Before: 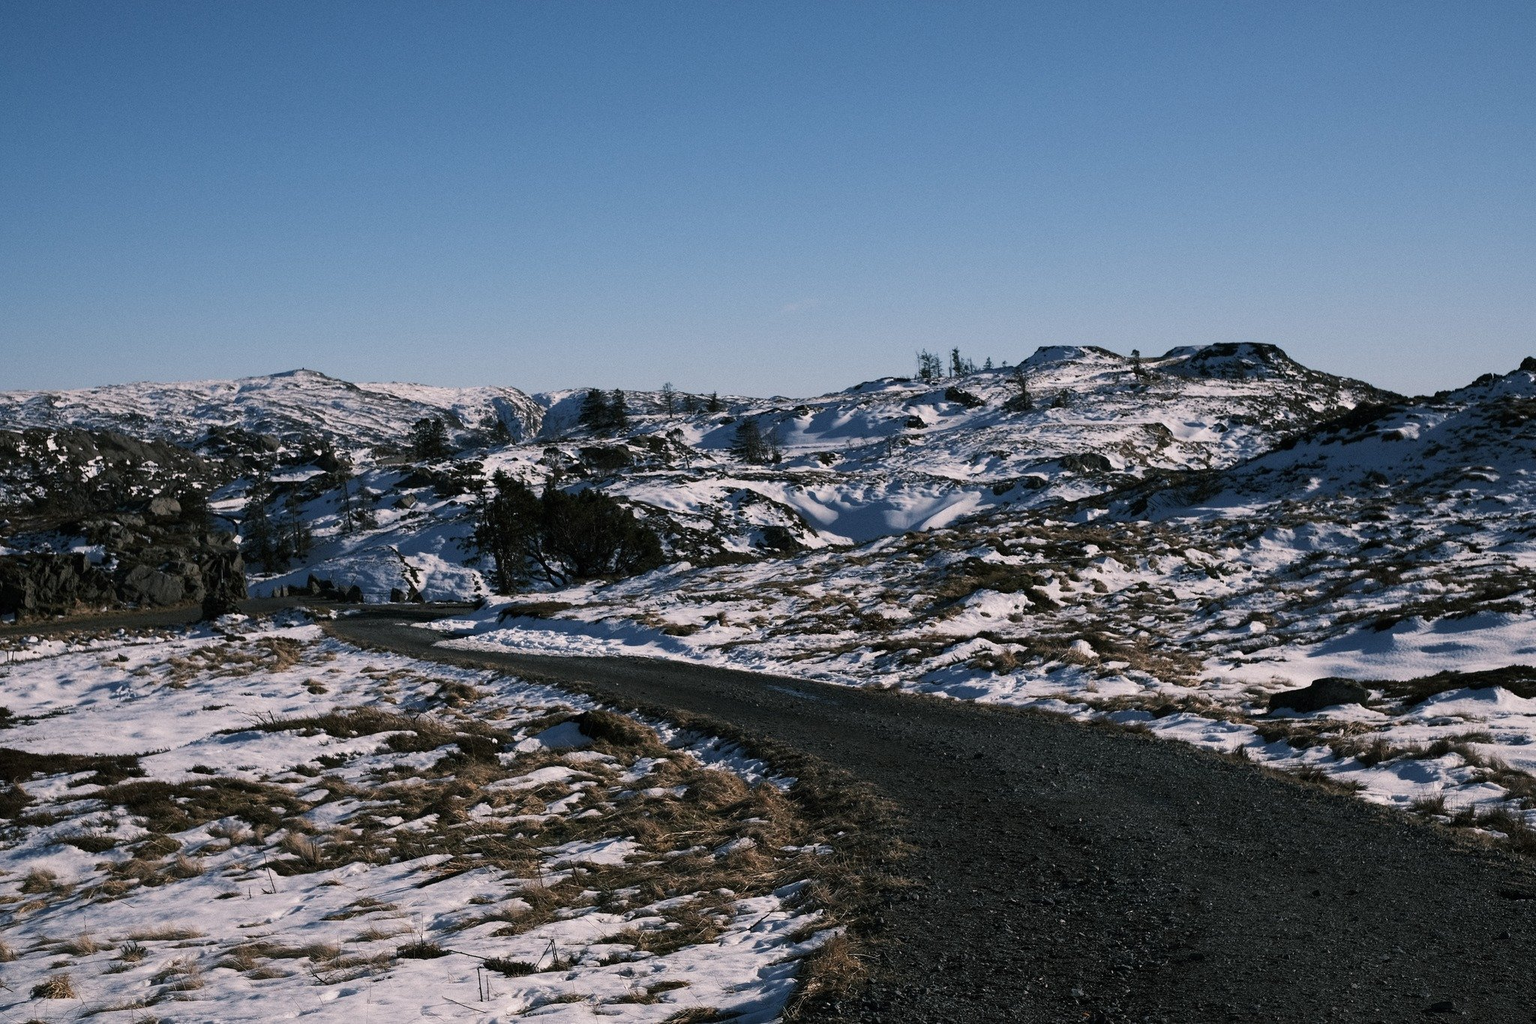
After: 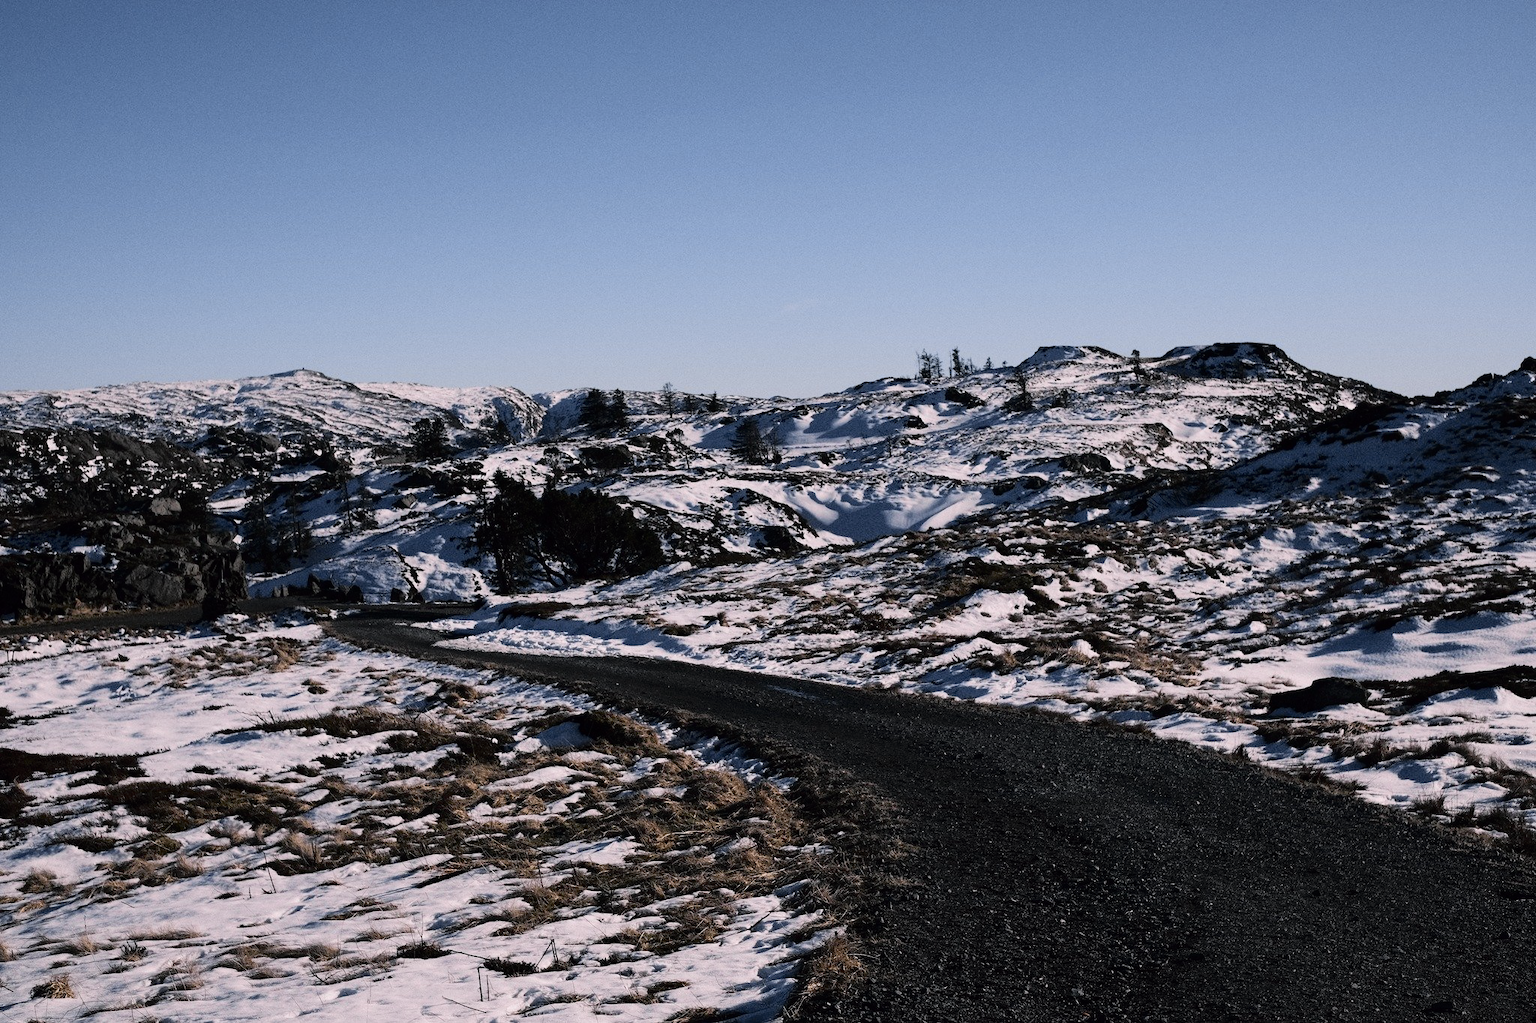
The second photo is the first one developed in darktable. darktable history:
tone curve: curves: ch0 [(0, 0) (0.105, 0.044) (0.195, 0.128) (0.283, 0.283) (0.384, 0.404) (0.485, 0.531) (0.635, 0.7) (0.832, 0.858) (1, 0.977)]; ch1 [(0, 0) (0.161, 0.092) (0.35, 0.33) (0.379, 0.401) (0.448, 0.478) (0.498, 0.503) (0.531, 0.537) (0.586, 0.563) (0.687, 0.648) (1, 1)]; ch2 [(0, 0) (0.359, 0.372) (0.437, 0.437) (0.483, 0.484) (0.53, 0.515) (0.556, 0.553) (0.635, 0.589) (1, 1)], color space Lab, independent channels, preserve colors none
